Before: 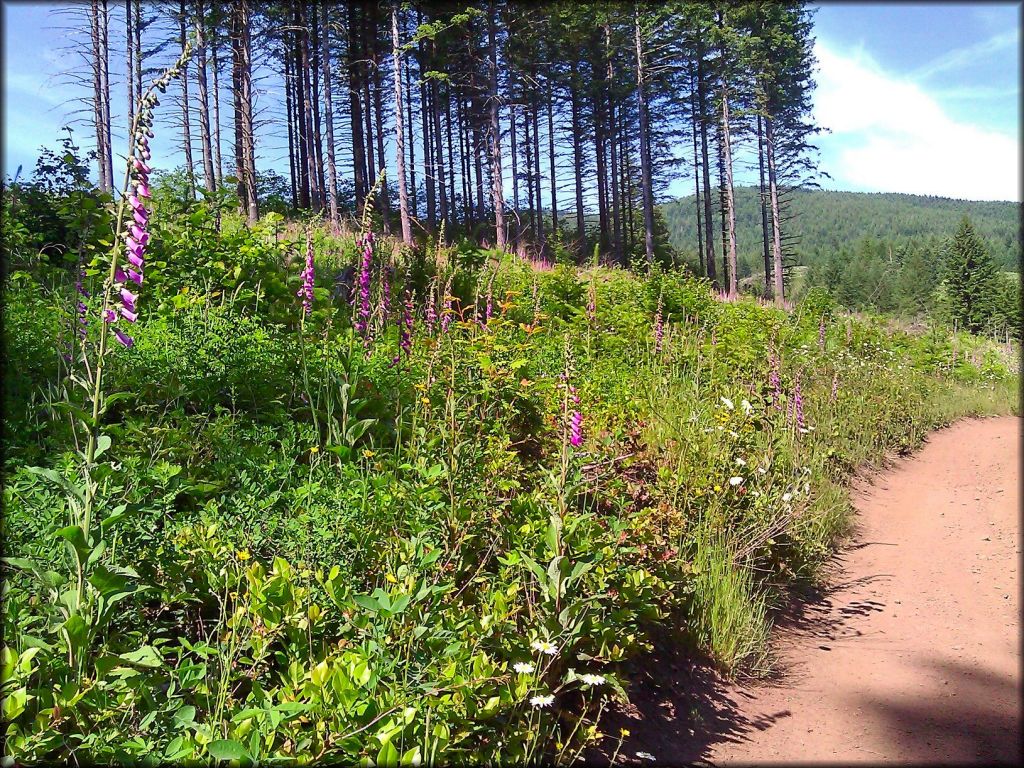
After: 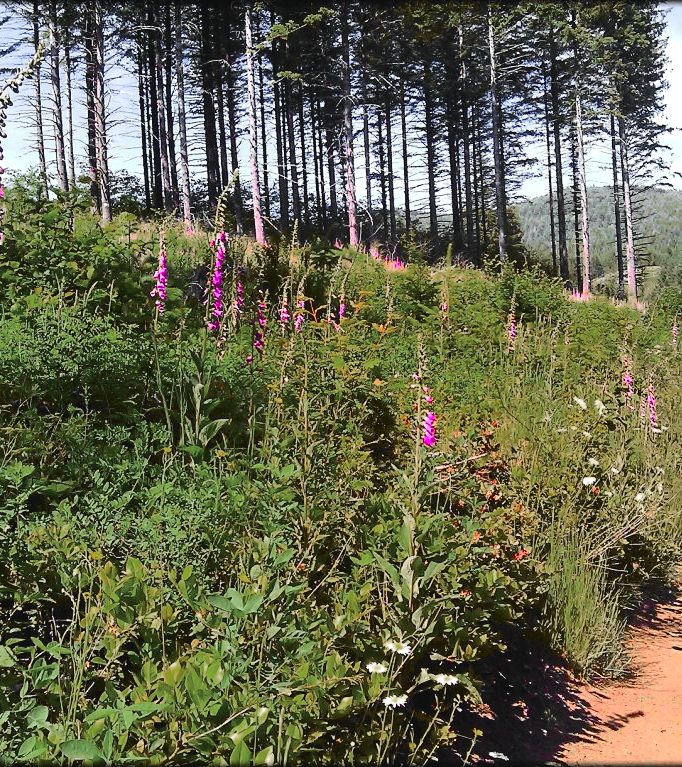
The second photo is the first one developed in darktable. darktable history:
contrast brightness saturation: contrast -0.1, saturation -0.1
tone curve: curves: ch0 [(0, 0) (0.071, 0.047) (0.266, 0.26) (0.483, 0.554) (0.753, 0.811) (1, 0.983)]; ch1 [(0, 0) (0.346, 0.307) (0.408, 0.387) (0.463, 0.465) (0.482, 0.493) (0.502, 0.499) (0.517, 0.502) (0.55, 0.548) (0.597, 0.61) (0.651, 0.698) (1, 1)]; ch2 [(0, 0) (0.346, 0.34) (0.434, 0.46) (0.485, 0.494) (0.5, 0.498) (0.517, 0.506) (0.526, 0.545) (0.583, 0.61) (0.625, 0.659) (1, 1)], color space Lab, independent channels, preserve colors none
exposure: exposure -0.021 EV, compensate highlight preservation false
tone equalizer: -8 EV -0.75 EV, -7 EV -0.7 EV, -6 EV -0.6 EV, -5 EV -0.4 EV, -3 EV 0.4 EV, -2 EV 0.6 EV, -1 EV 0.7 EV, +0 EV 0.75 EV, edges refinement/feathering 500, mask exposure compensation -1.57 EV, preserve details no
crop and rotate: left 14.385%, right 18.948%
color zones: curves: ch0 [(0, 0.48) (0.209, 0.398) (0.305, 0.332) (0.429, 0.493) (0.571, 0.5) (0.714, 0.5) (0.857, 0.5) (1, 0.48)]; ch1 [(0, 0.736) (0.143, 0.625) (0.225, 0.371) (0.429, 0.256) (0.571, 0.241) (0.714, 0.213) (0.857, 0.48) (1, 0.736)]; ch2 [(0, 0.448) (0.143, 0.498) (0.286, 0.5) (0.429, 0.5) (0.571, 0.5) (0.714, 0.5) (0.857, 0.5) (1, 0.448)]
